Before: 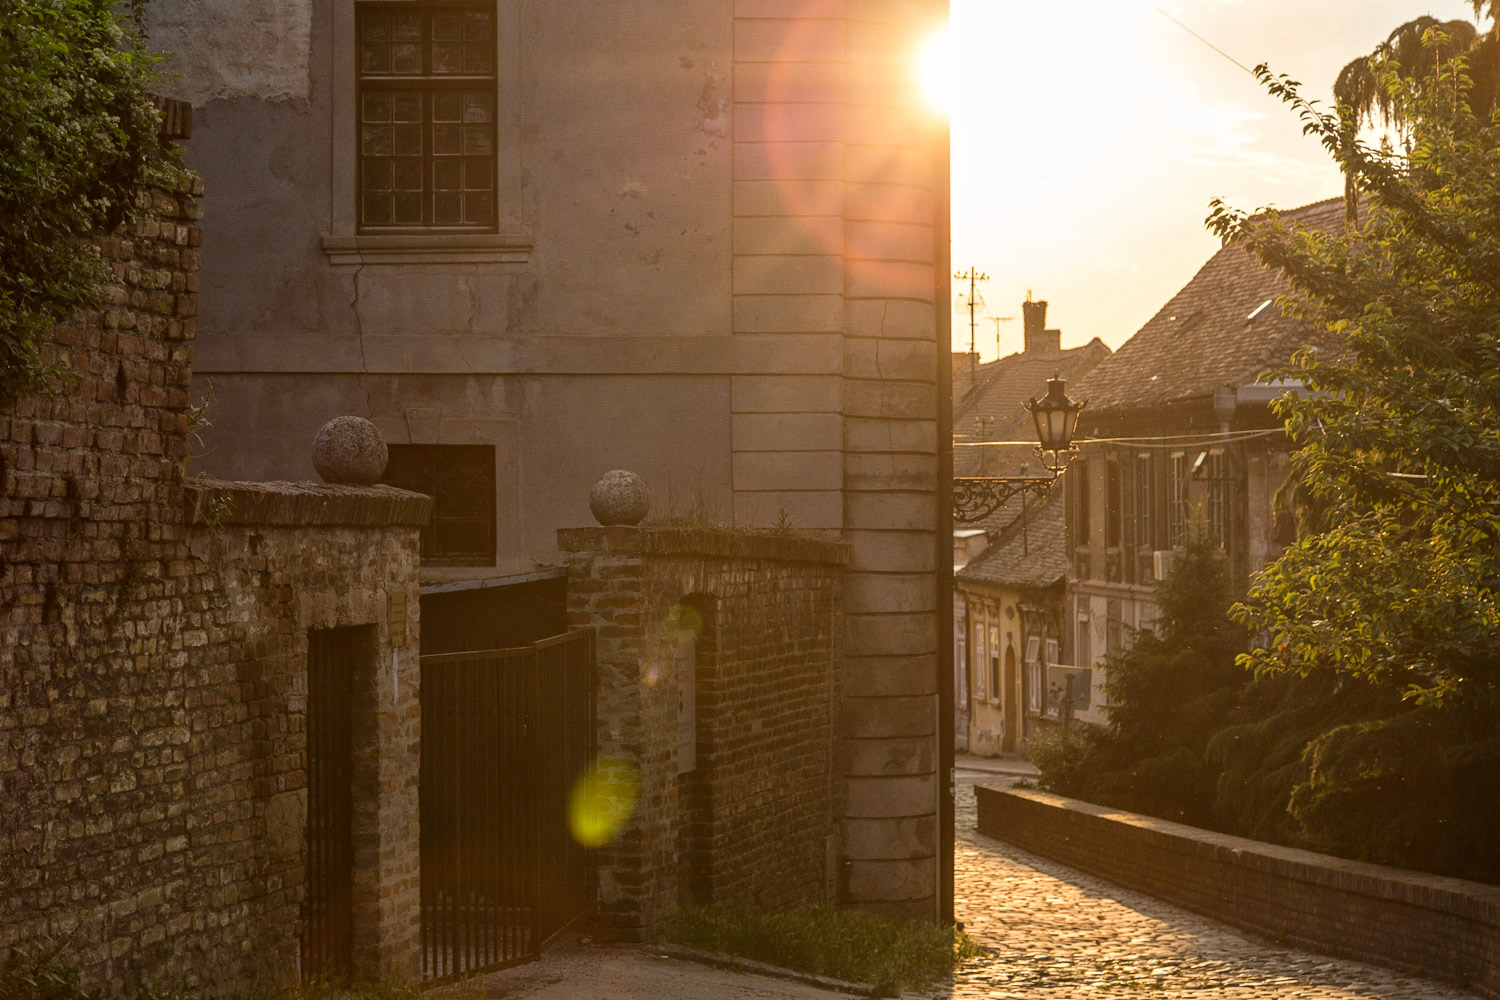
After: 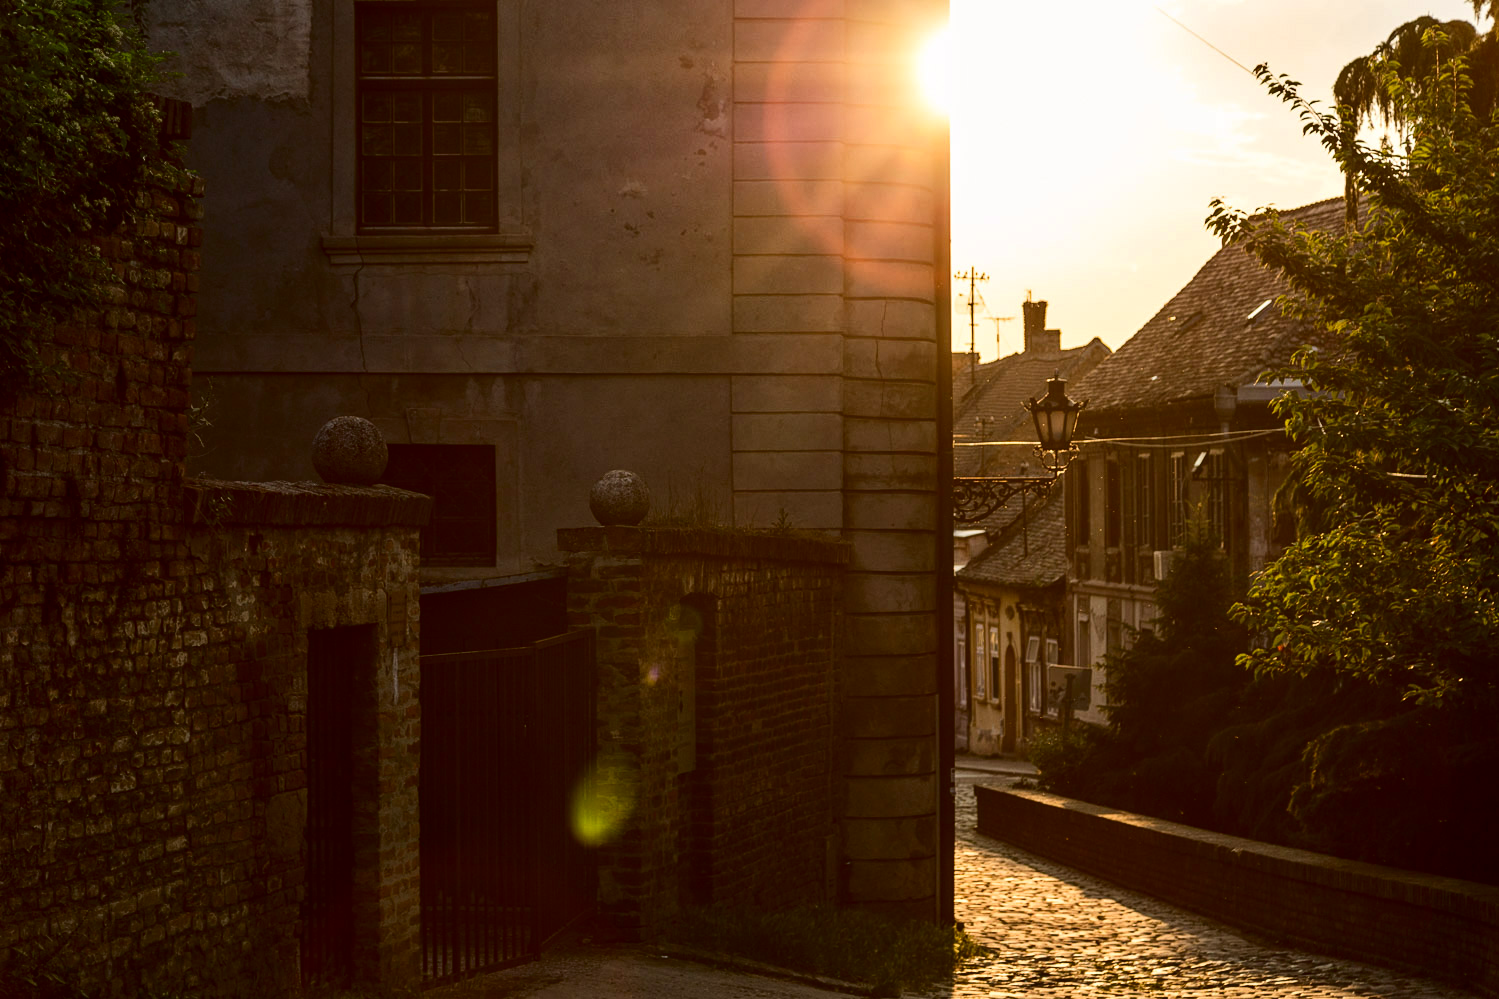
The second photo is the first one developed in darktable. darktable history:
crop: left 0.041%
contrast brightness saturation: contrast 0.19, brightness -0.233, saturation 0.11
